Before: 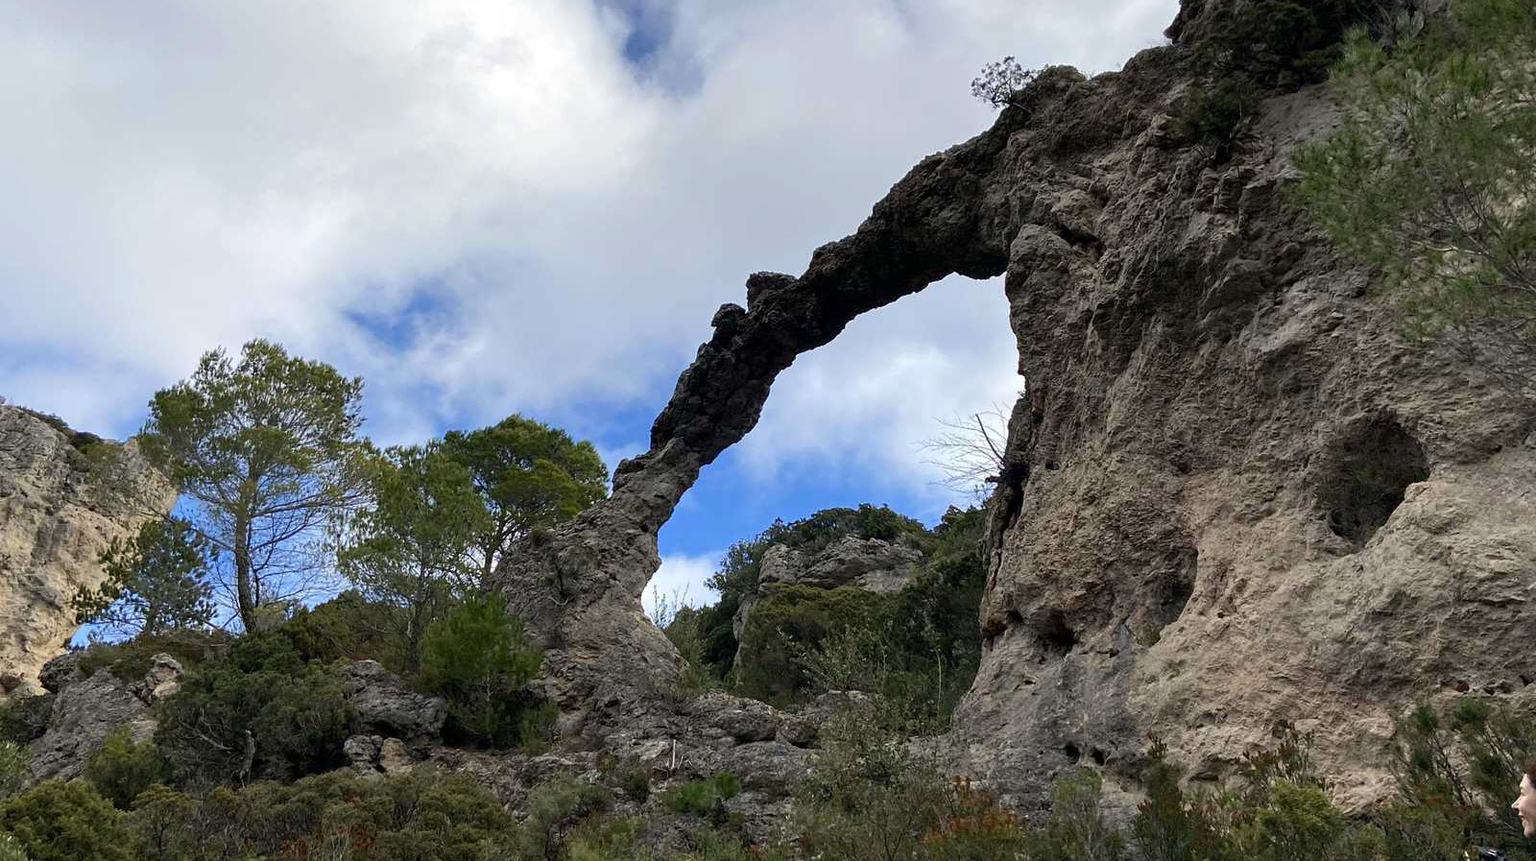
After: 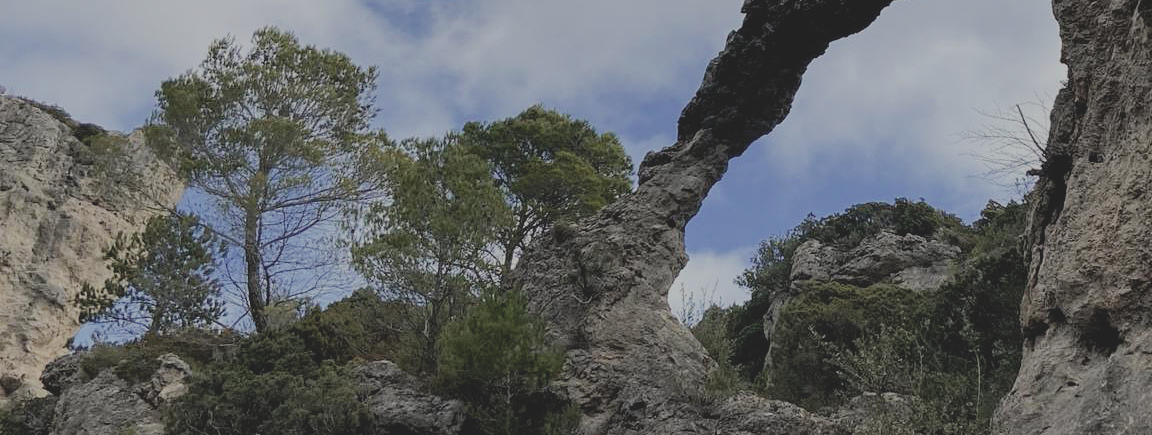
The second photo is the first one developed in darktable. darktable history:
crop: top 36.498%, right 27.964%, bottom 14.995%
filmic rgb: black relative exposure -7.65 EV, white relative exposure 4.56 EV, hardness 3.61
exposure: black level correction 0, compensate exposure bias true, compensate highlight preservation false
color balance: output saturation 110%
contrast brightness saturation: contrast -0.26, saturation -0.43
